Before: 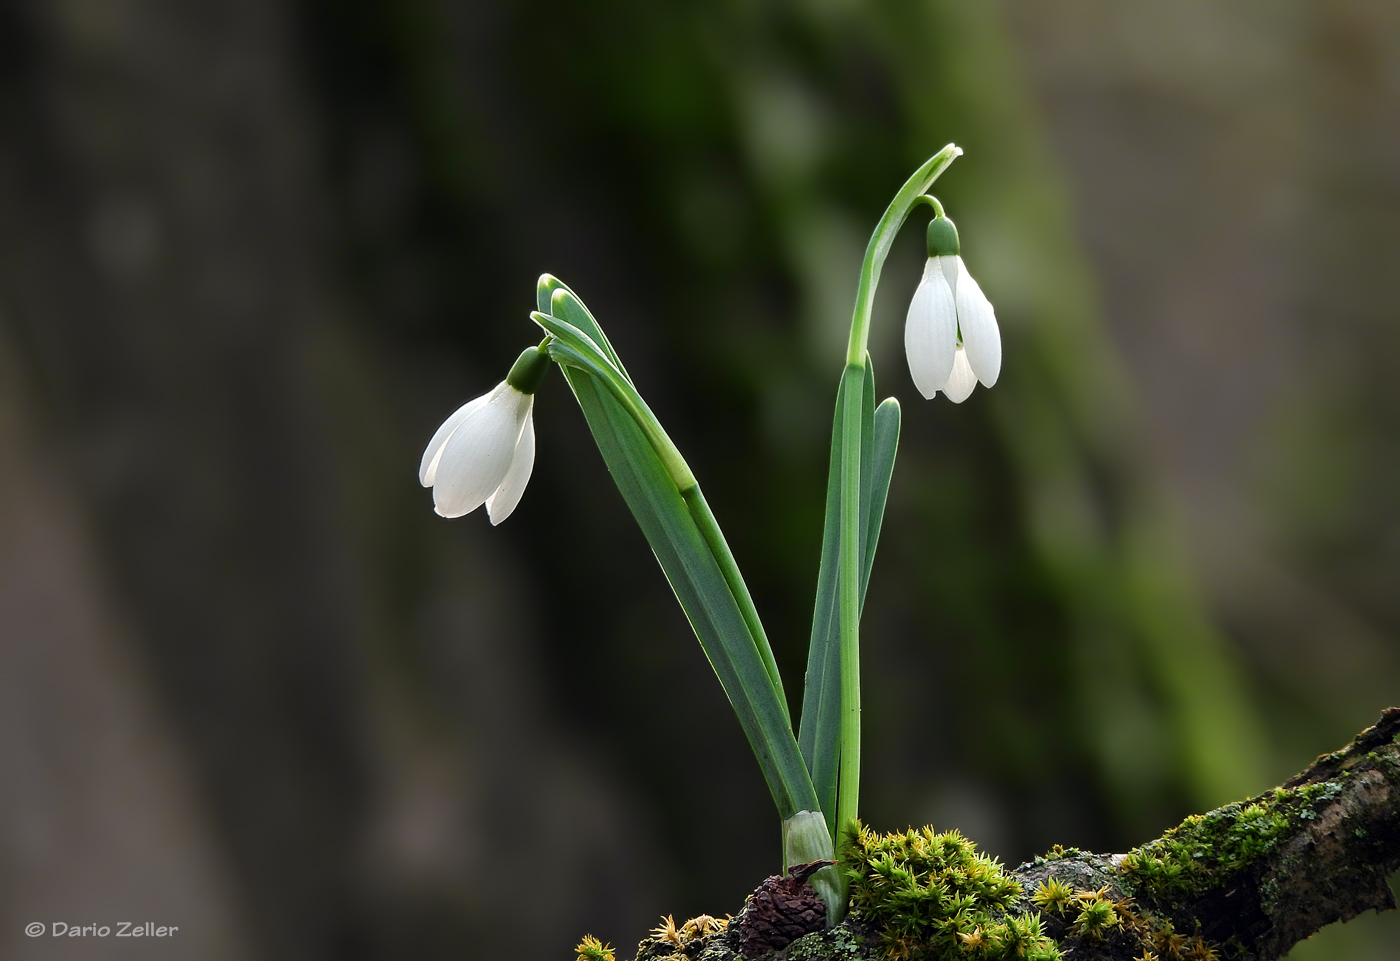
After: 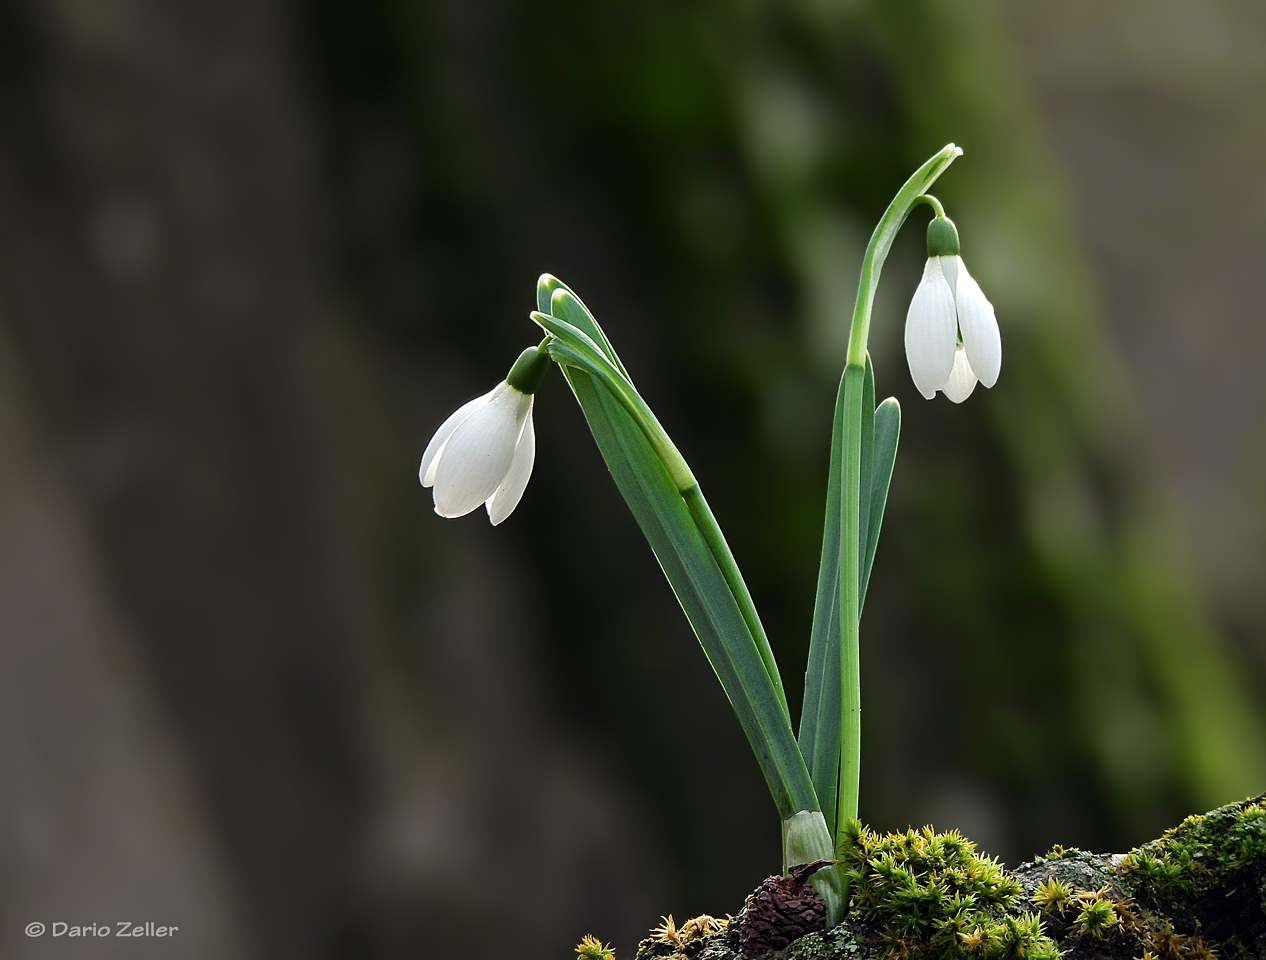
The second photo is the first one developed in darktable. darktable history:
tone equalizer: on, module defaults
crop: right 9.509%, bottom 0.031%
sharpen: amount 0.2
